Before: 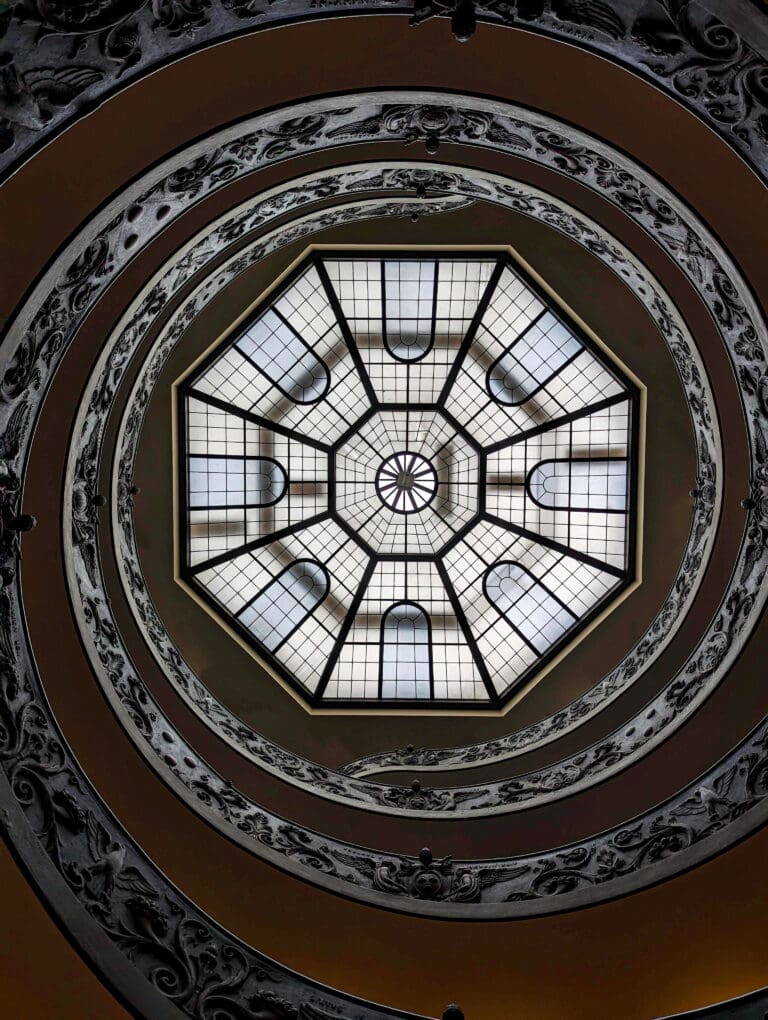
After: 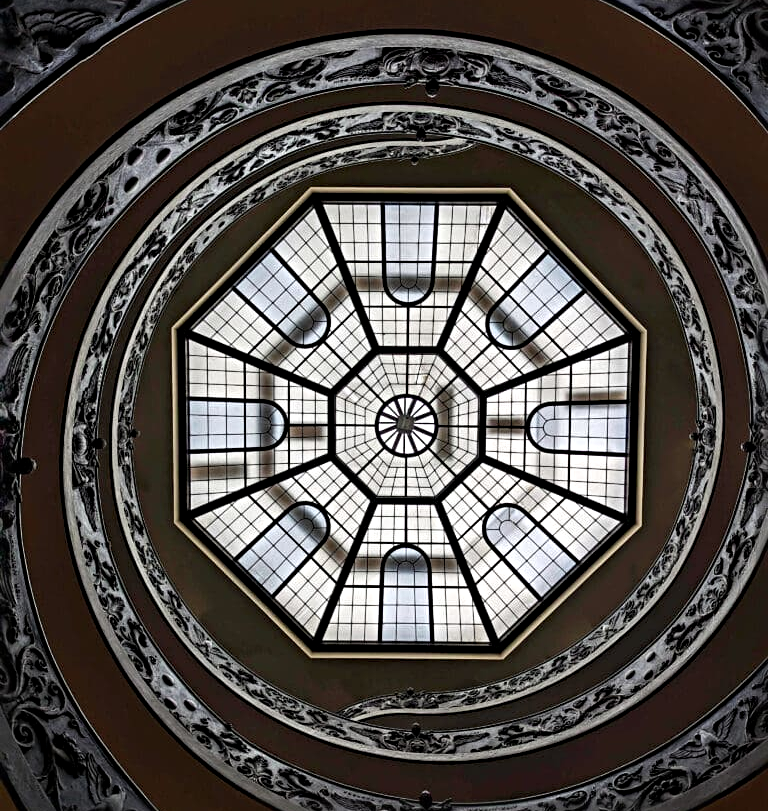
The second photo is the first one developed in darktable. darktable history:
crop and rotate: top 5.667%, bottom 14.791%
base curve: curves: ch0 [(0, 0) (0.989, 0.992)]
sharpen: radius 4.913
